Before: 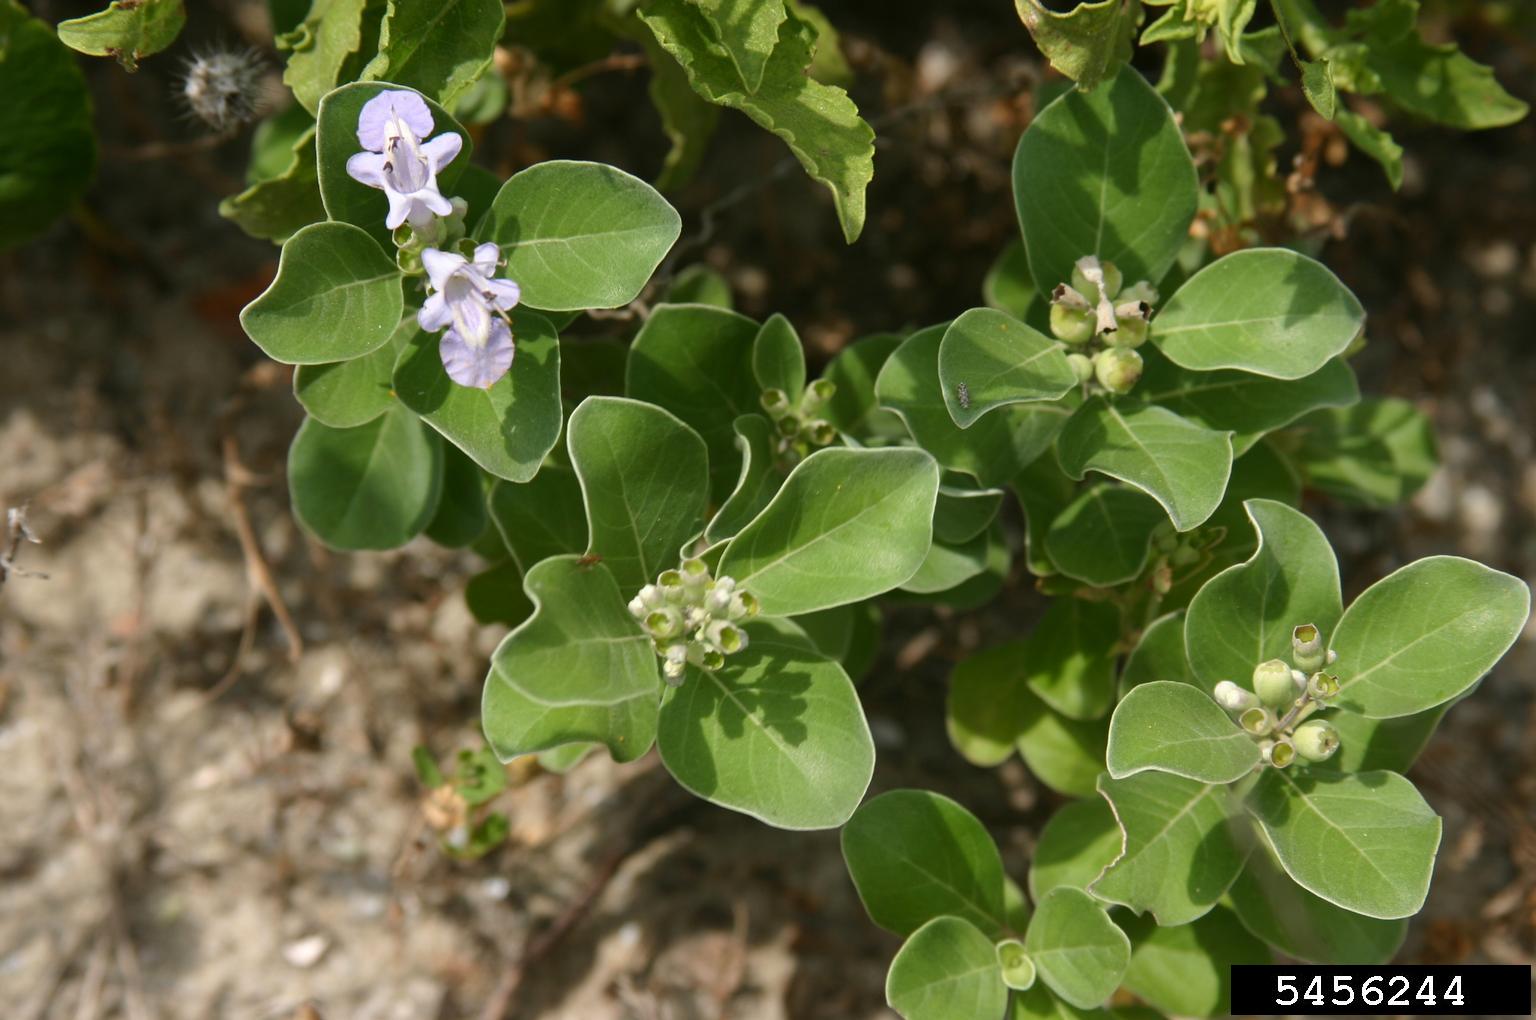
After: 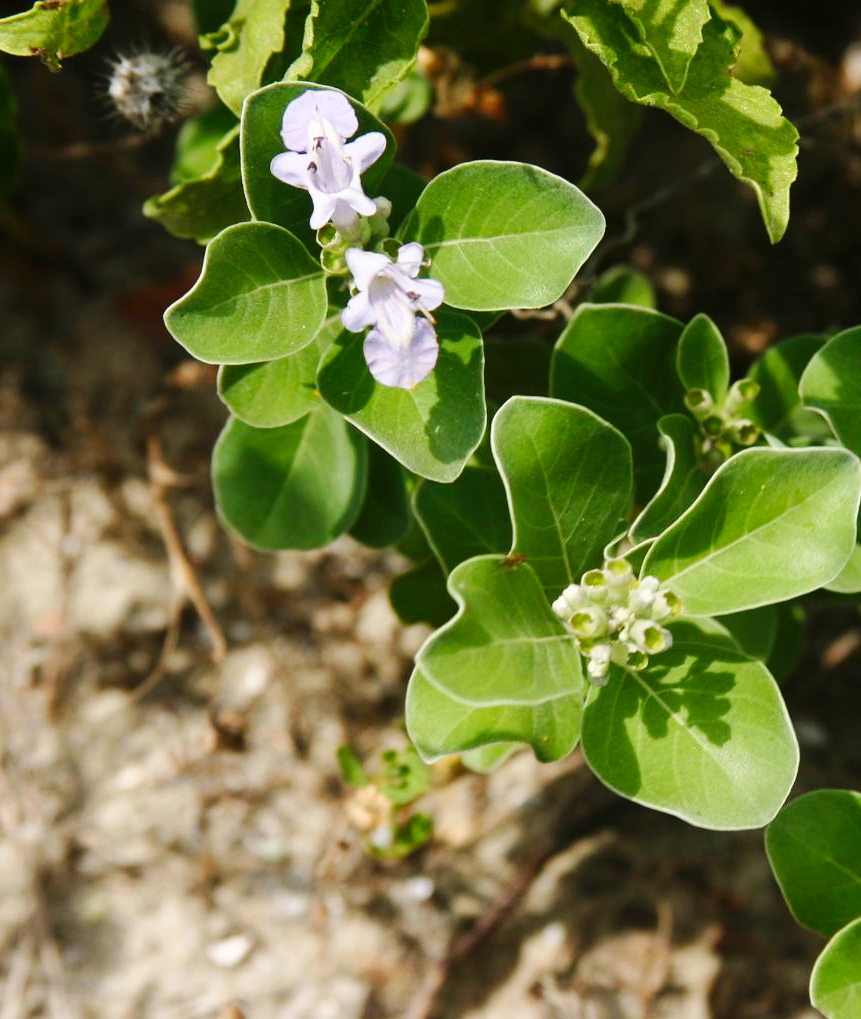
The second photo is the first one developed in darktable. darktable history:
base curve: curves: ch0 [(0, 0) (0.032, 0.025) (0.121, 0.166) (0.206, 0.329) (0.605, 0.79) (1, 1)], preserve colors none
crop: left 4.971%, right 38.963%
